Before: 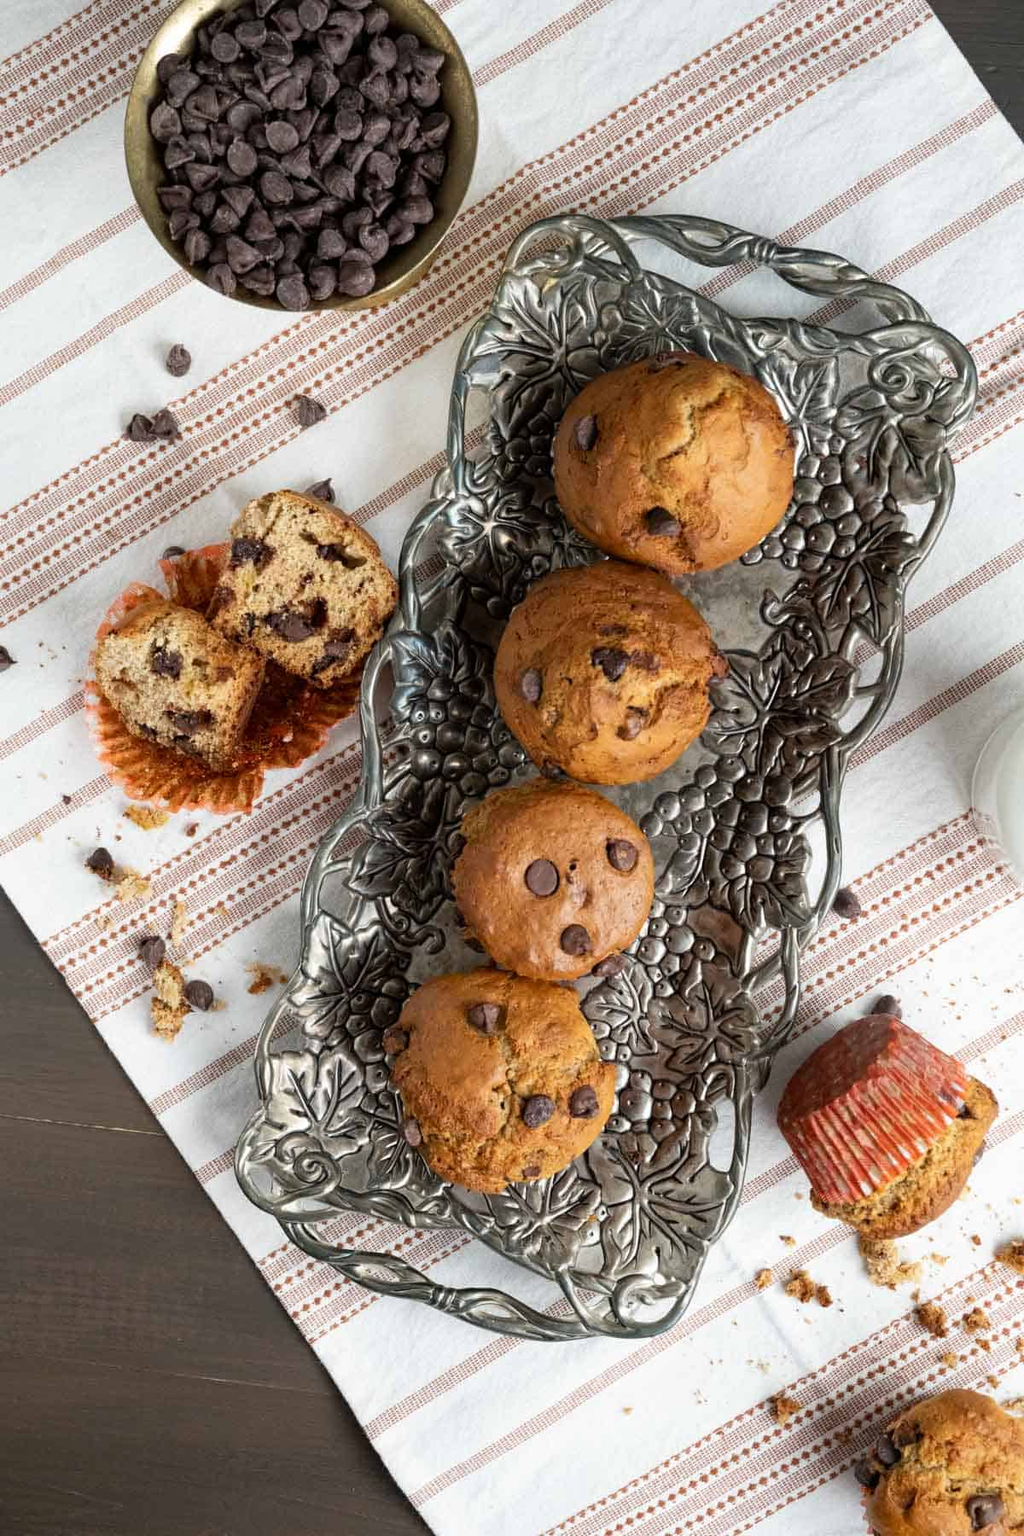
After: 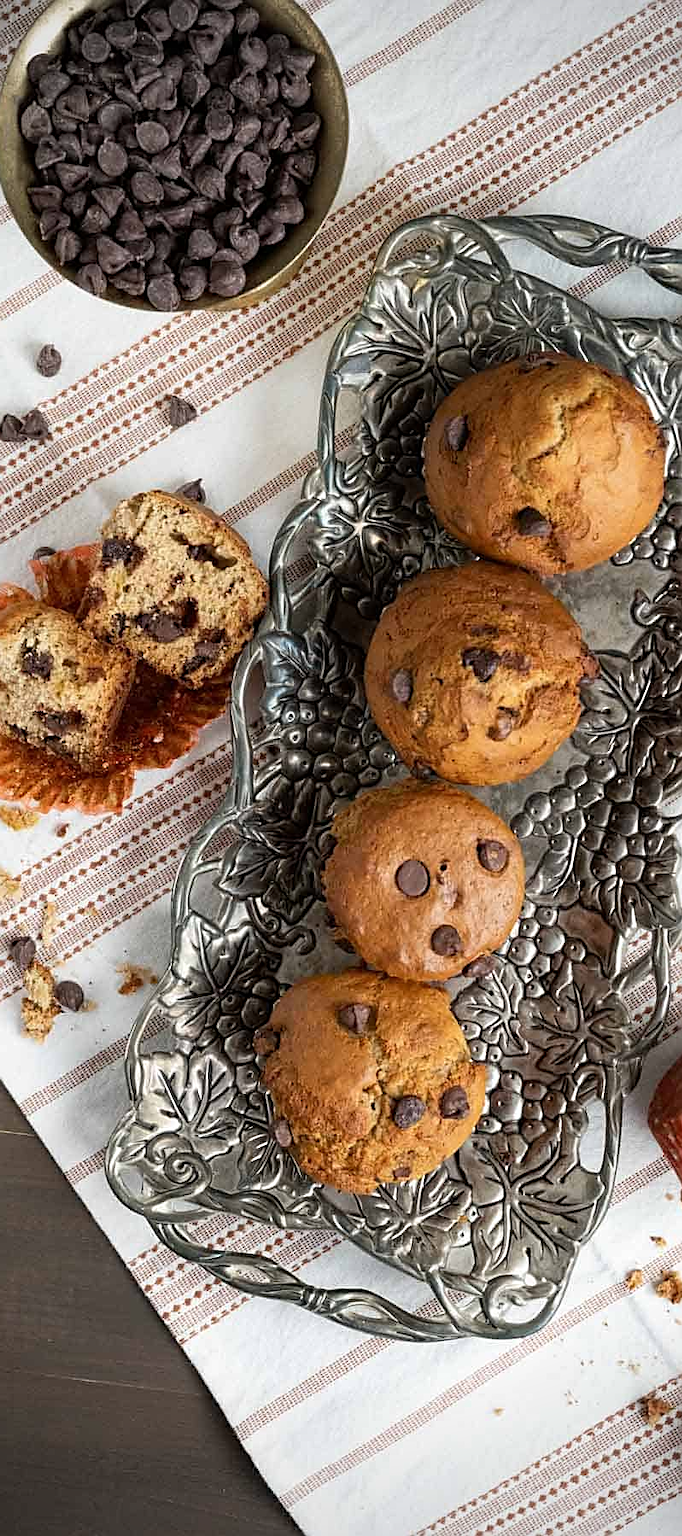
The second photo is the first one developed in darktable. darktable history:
vignetting: on, module defaults
crop and rotate: left 12.673%, right 20.66%
sharpen: on, module defaults
